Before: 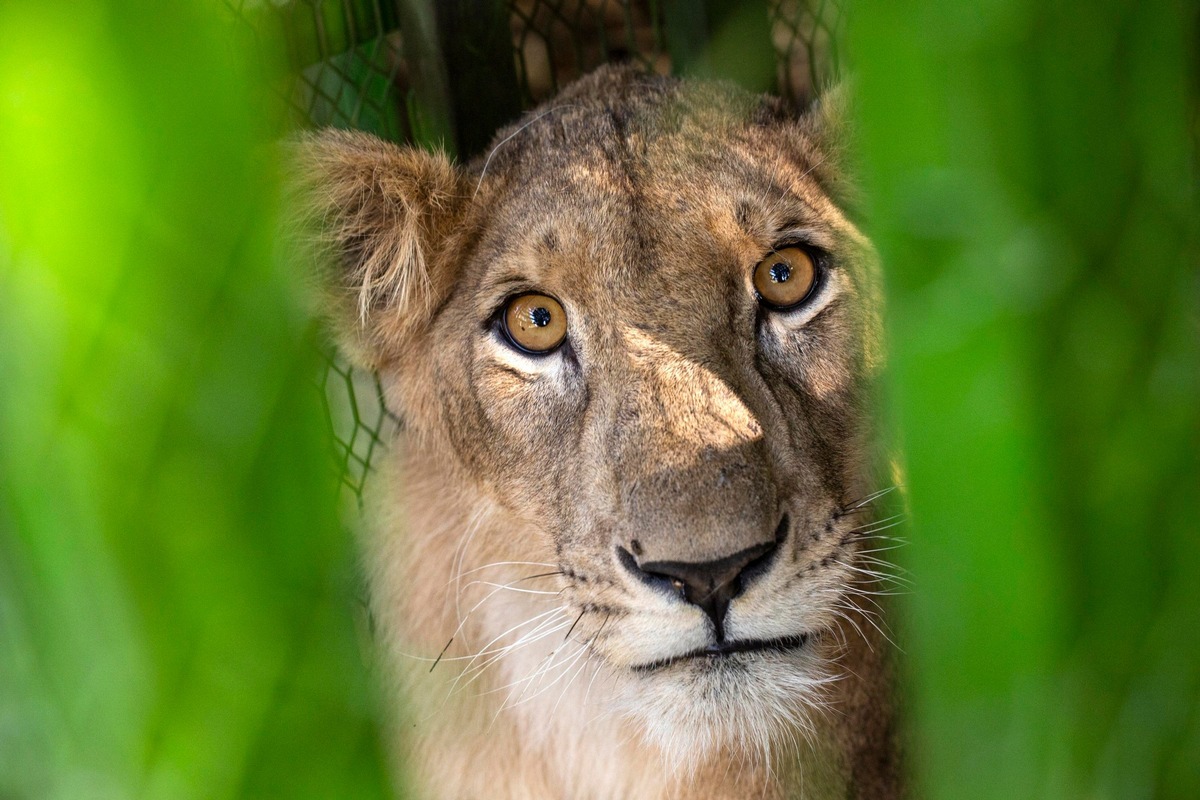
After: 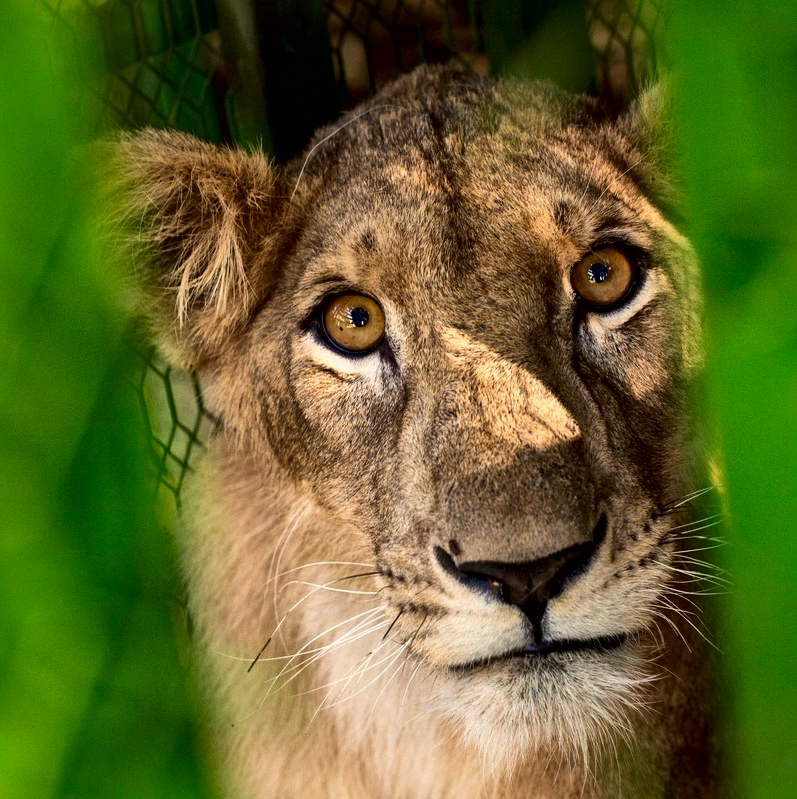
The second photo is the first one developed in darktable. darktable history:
contrast brightness saturation: contrast 0.16, saturation 0.313
crop and rotate: left 15.233%, right 18.33%
color zones: curves: ch1 [(0, 0.469) (0.01, 0.469) (0.12, 0.446) (0.248, 0.469) (0.5, 0.5) (0.748, 0.5) (0.99, 0.469) (1, 0.469)]
color calibration: x 0.328, y 0.344, temperature 5590.4 K
exposure: exposure -0.444 EV, compensate highlight preservation false
local contrast: mode bilateral grid, contrast 20, coarseness 49, detail 173%, midtone range 0.2
velvia: on, module defaults
